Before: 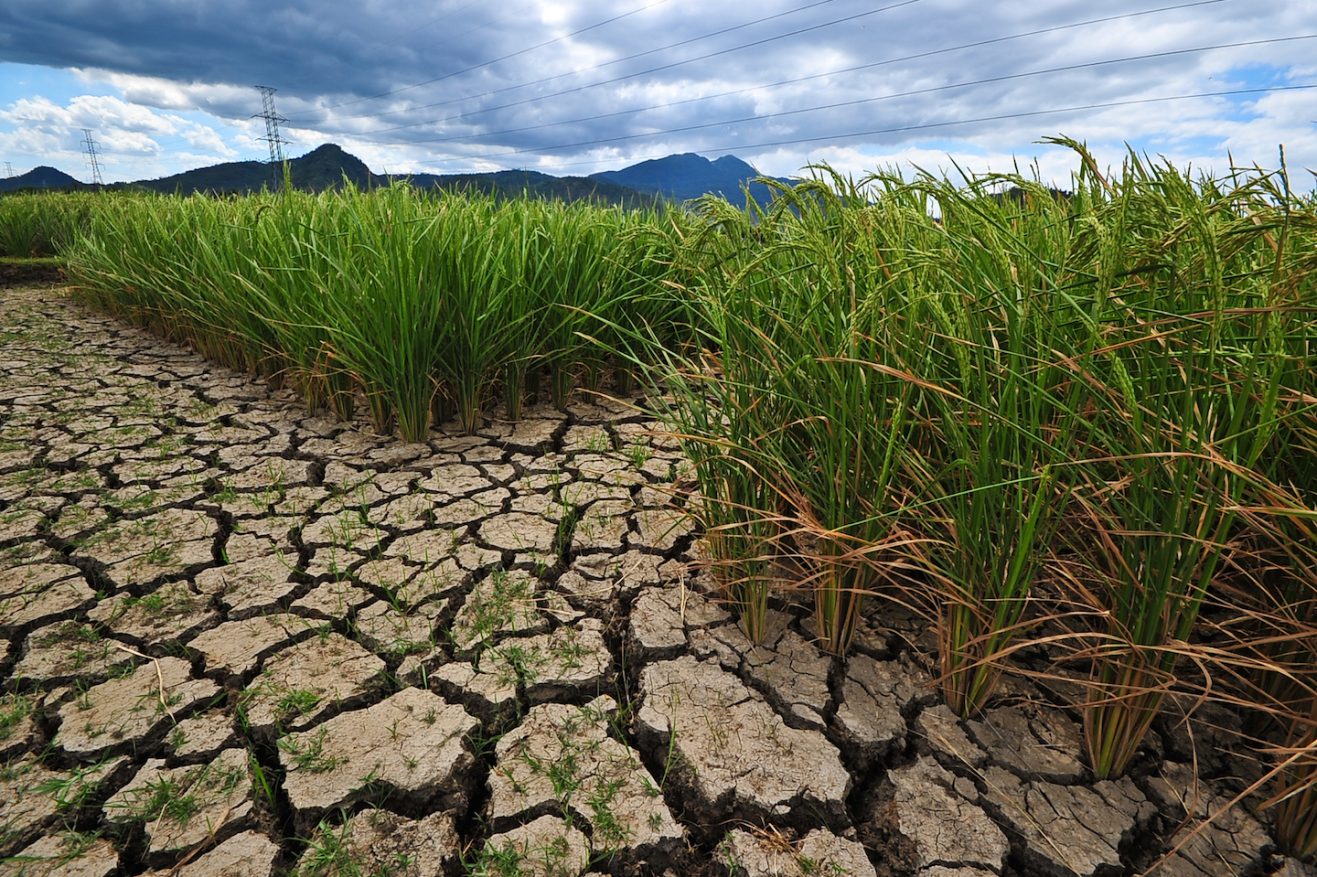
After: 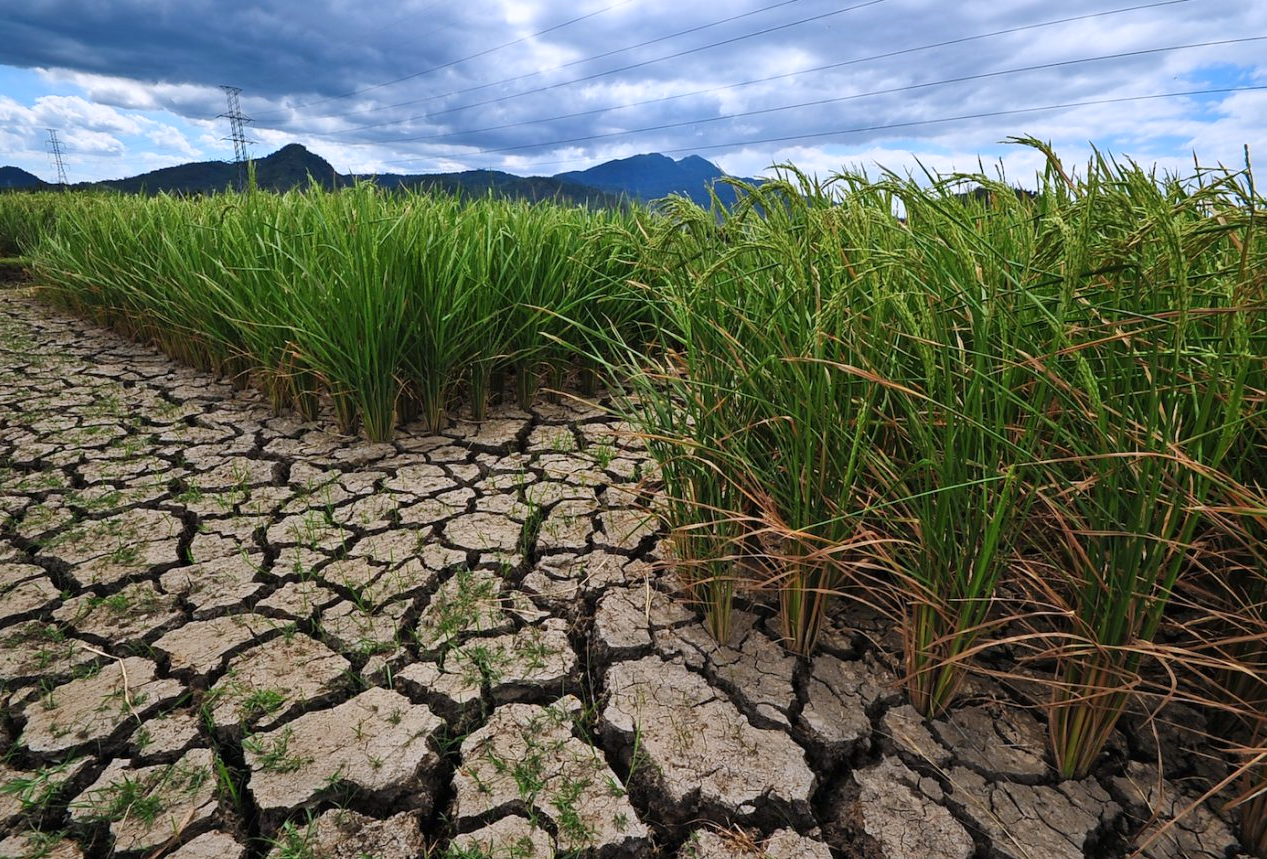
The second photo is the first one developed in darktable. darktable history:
exposure: exposure -0.047 EV, compensate exposure bias true, compensate highlight preservation false
crop and rotate: left 2.689%, right 1.095%, bottom 2.037%
color calibration: illuminant as shot in camera, x 0.358, y 0.373, temperature 4628.91 K
